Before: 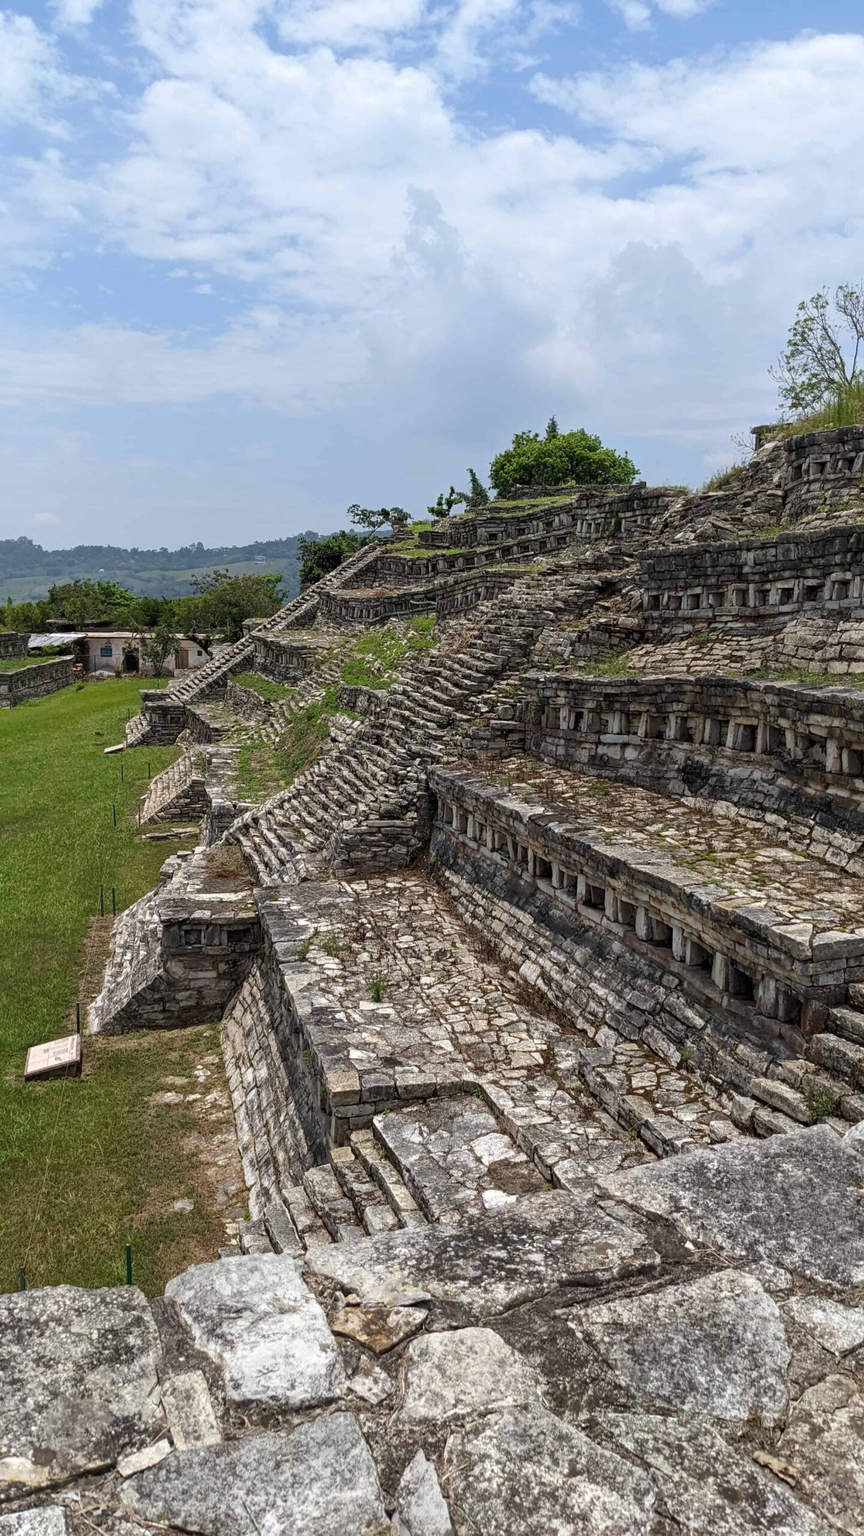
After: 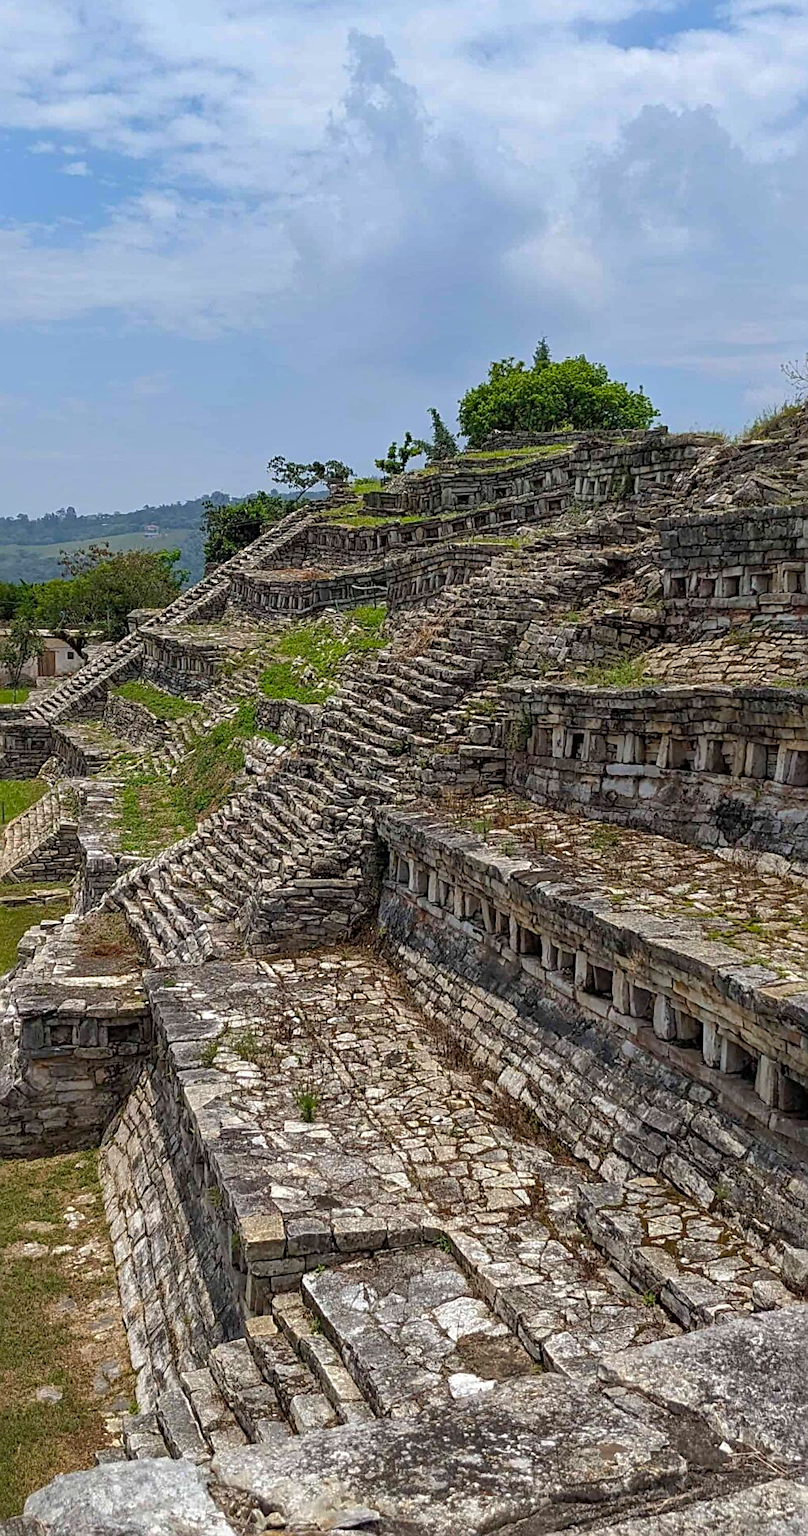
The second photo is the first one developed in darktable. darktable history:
sharpen: on, module defaults
crop and rotate: left 17.046%, top 10.659%, right 12.989%, bottom 14.553%
color balance rgb: perceptual saturation grading › global saturation 20%, global vibrance 20%
shadows and highlights: on, module defaults
